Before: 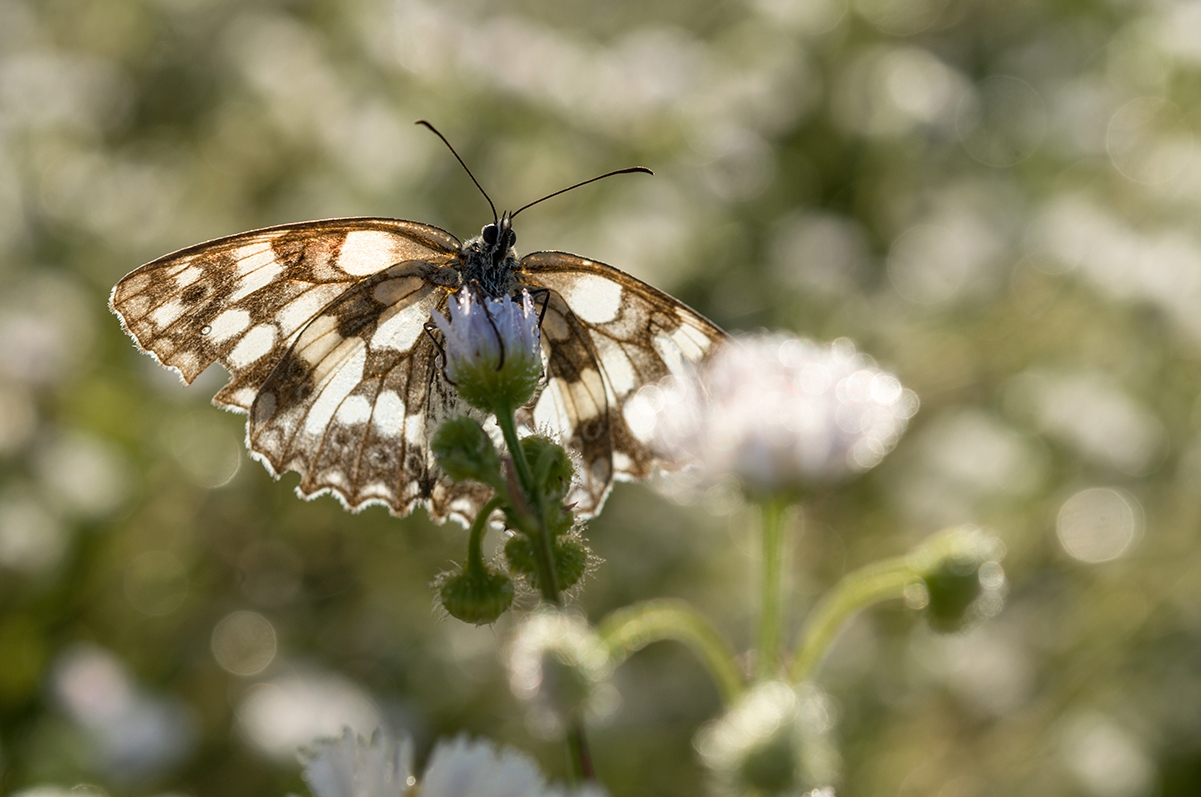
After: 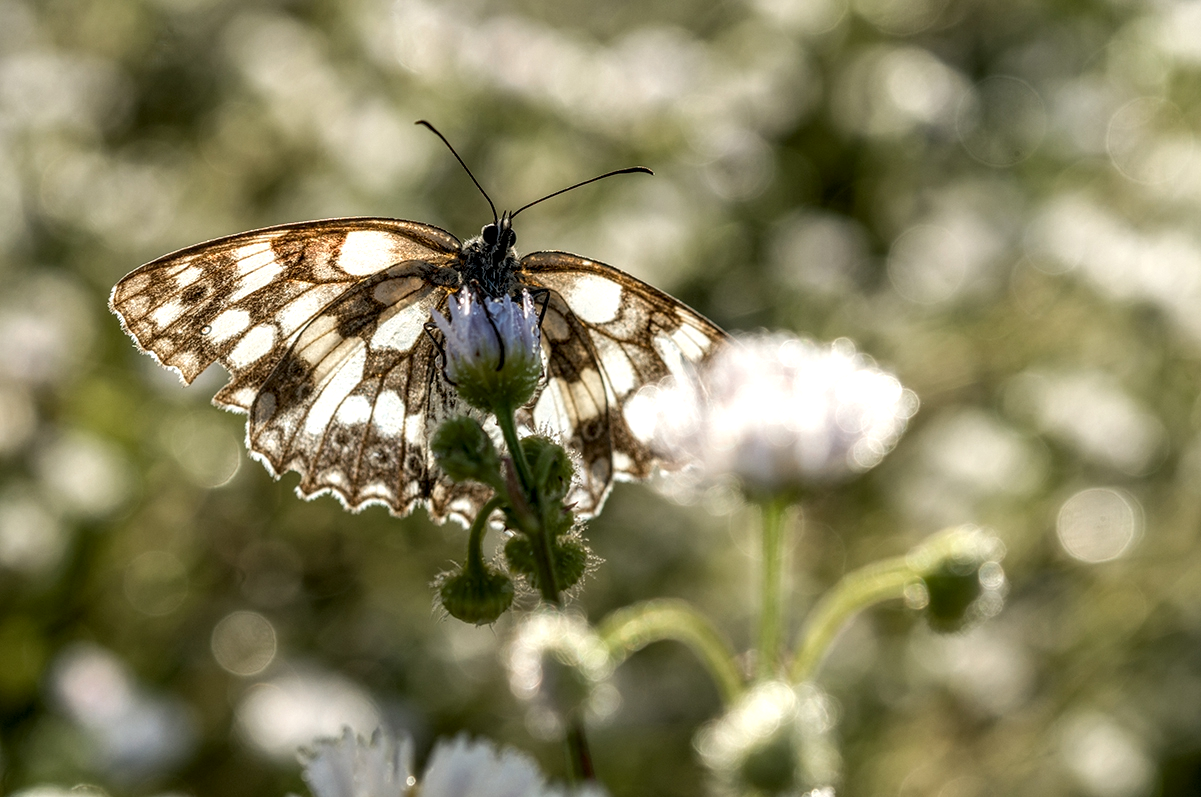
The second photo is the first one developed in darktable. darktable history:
tone curve: curves: ch0 [(0, 0) (0.003, 0.003) (0.011, 0.011) (0.025, 0.025) (0.044, 0.044) (0.069, 0.069) (0.1, 0.099) (0.136, 0.135) (0.177, 0.176) (0.224, 0.223) (0.277, 0.275) (0.335, 0.333) (0.399, 0.396) (0.468, 0.465) (0.543, 0.546) (0.623, 0.625) (0.709, 0.711) (0.801, 0.802) (0.898, 0.898) (1, 1)], preserve colors none
local contrast: detail 160%
